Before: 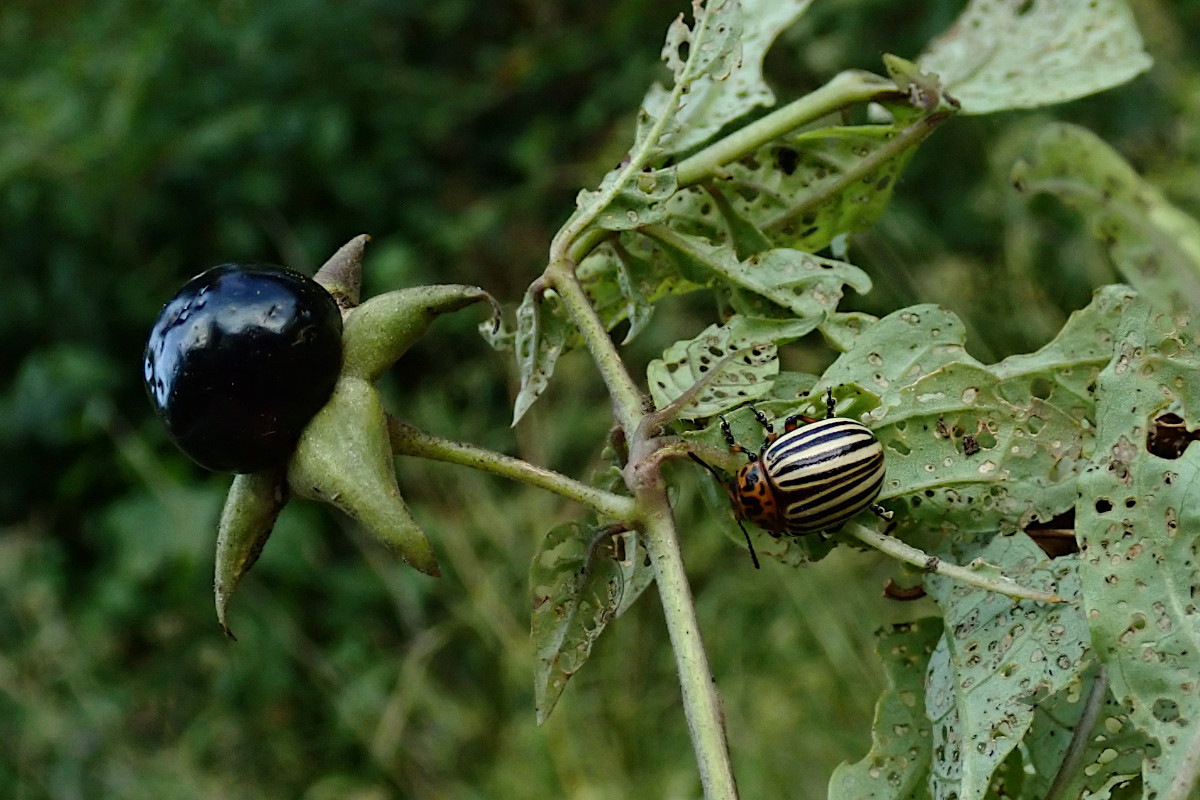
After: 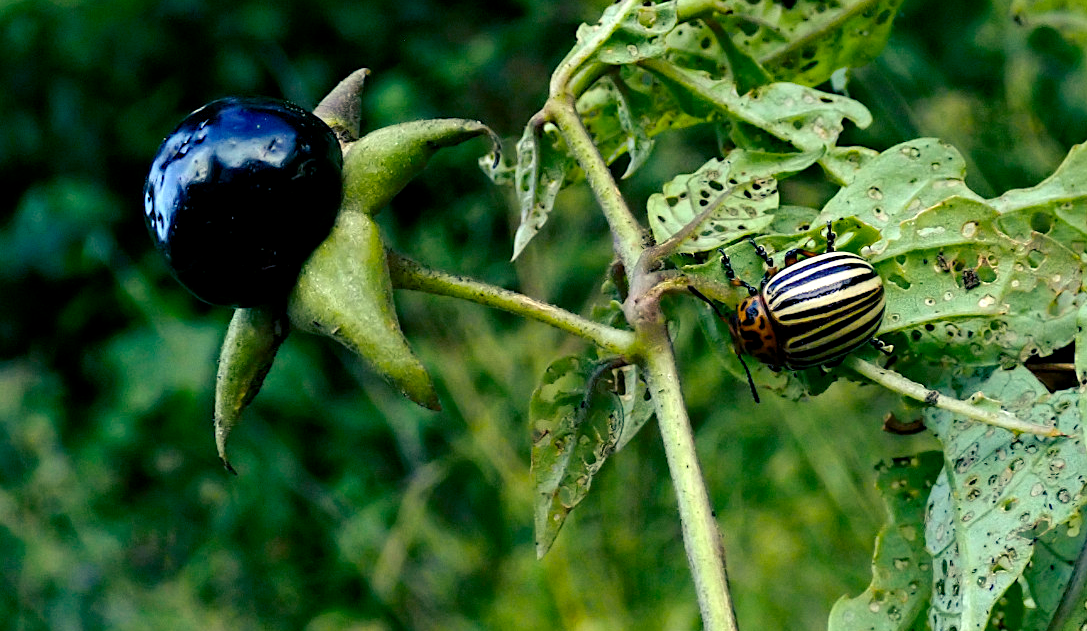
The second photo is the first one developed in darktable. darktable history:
crop: top 20.868%, right 9.361%, bottom 0.239%
exposure: black level correction 0, exposure 0.691 EV, compensate highlight preservation false
color balance rgb: shadows lift › luminance -41.017%, shadows lift › chroma 13.961%, shadows lift › hue 259.05°, global offset › luminance -0.482%, perceptual saturation grading › global saturation 30.51%
